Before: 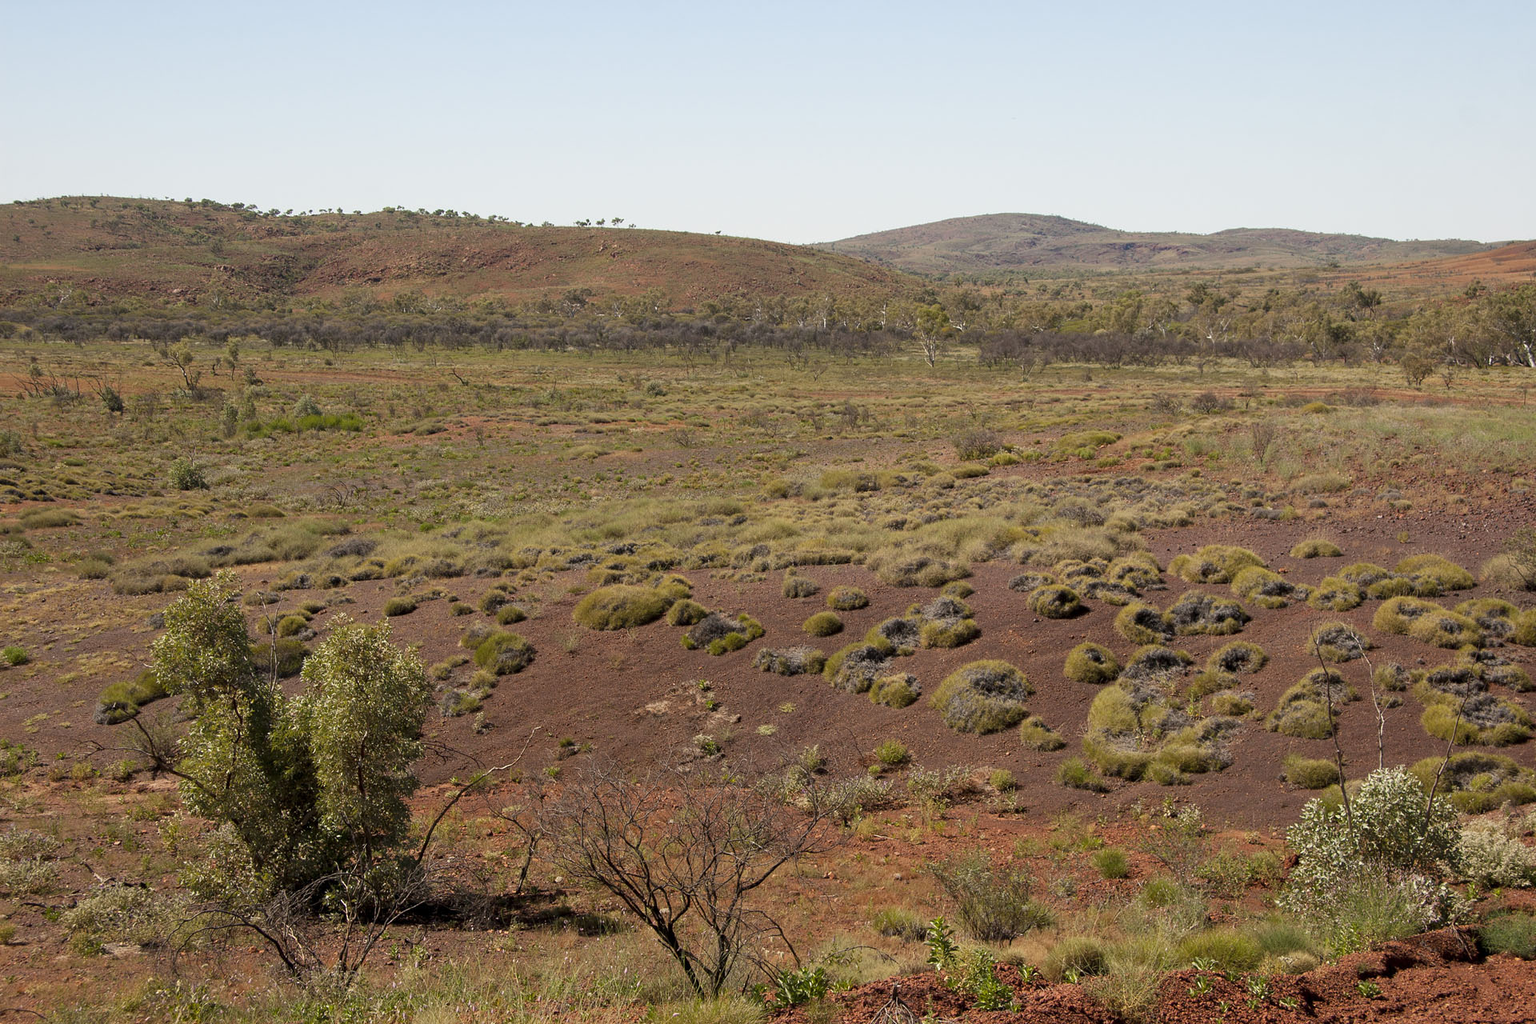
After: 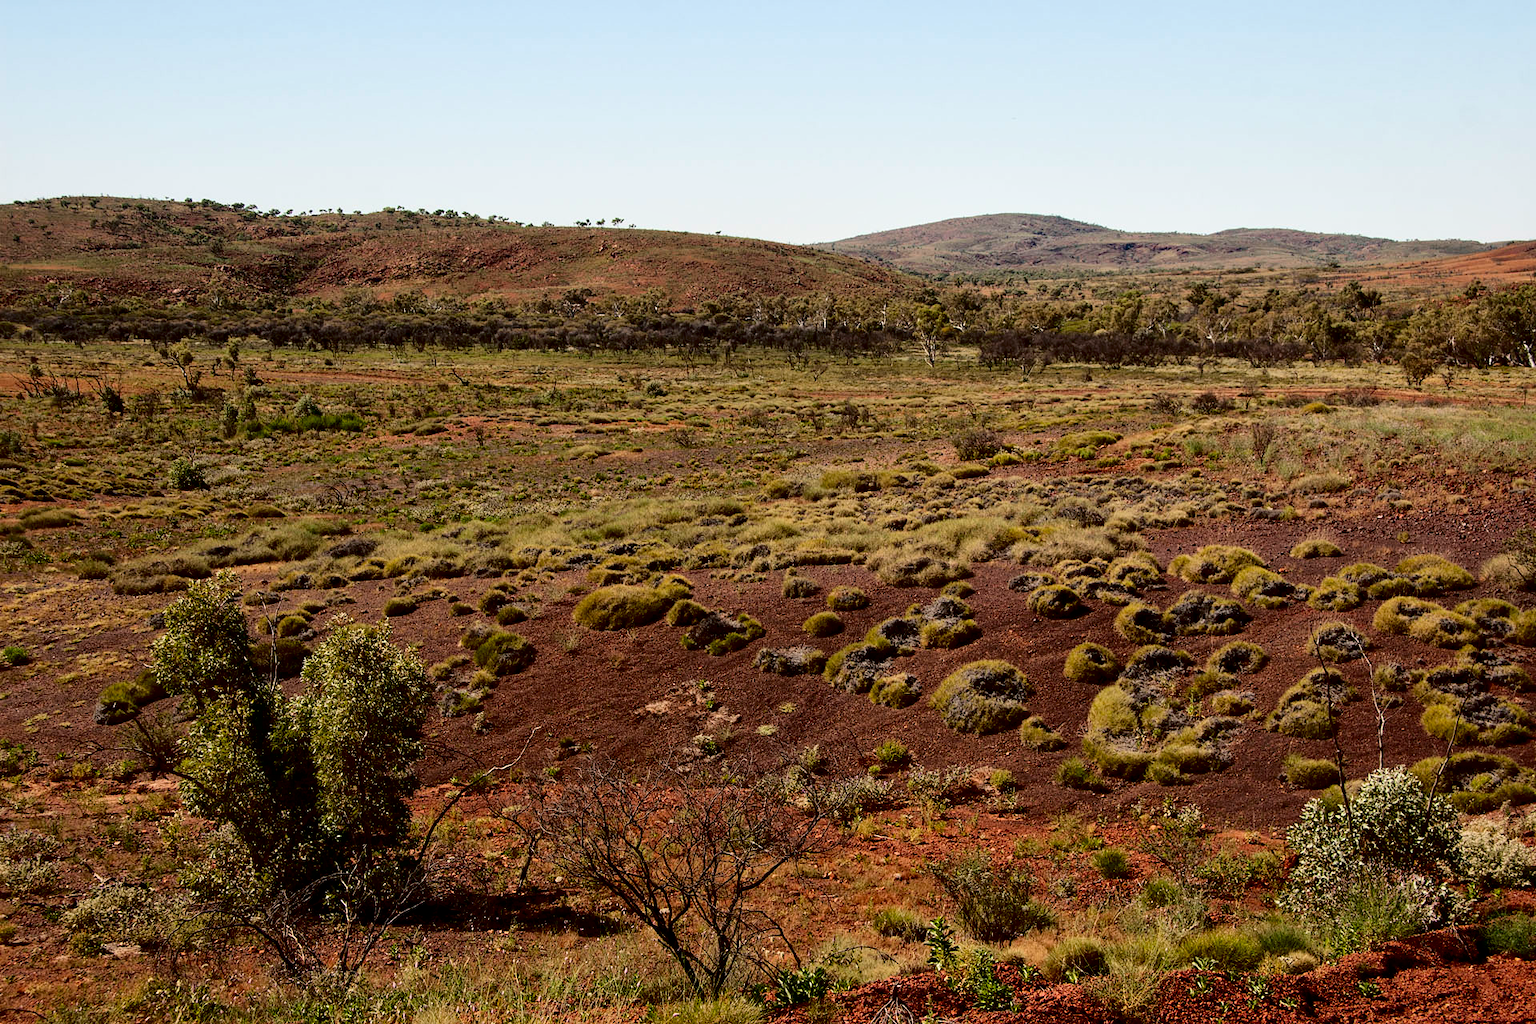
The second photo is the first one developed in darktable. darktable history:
local contrast: mode bilateral grid, contrast 20, coarseness 50, detail 140%, midtone range 0.2
contrast brightness saturation: contrast 0.19, brightness -0.11, saturation 0.21
white balance: red 1, blue 1
fill light: exposure -2 EV, width 8.6
